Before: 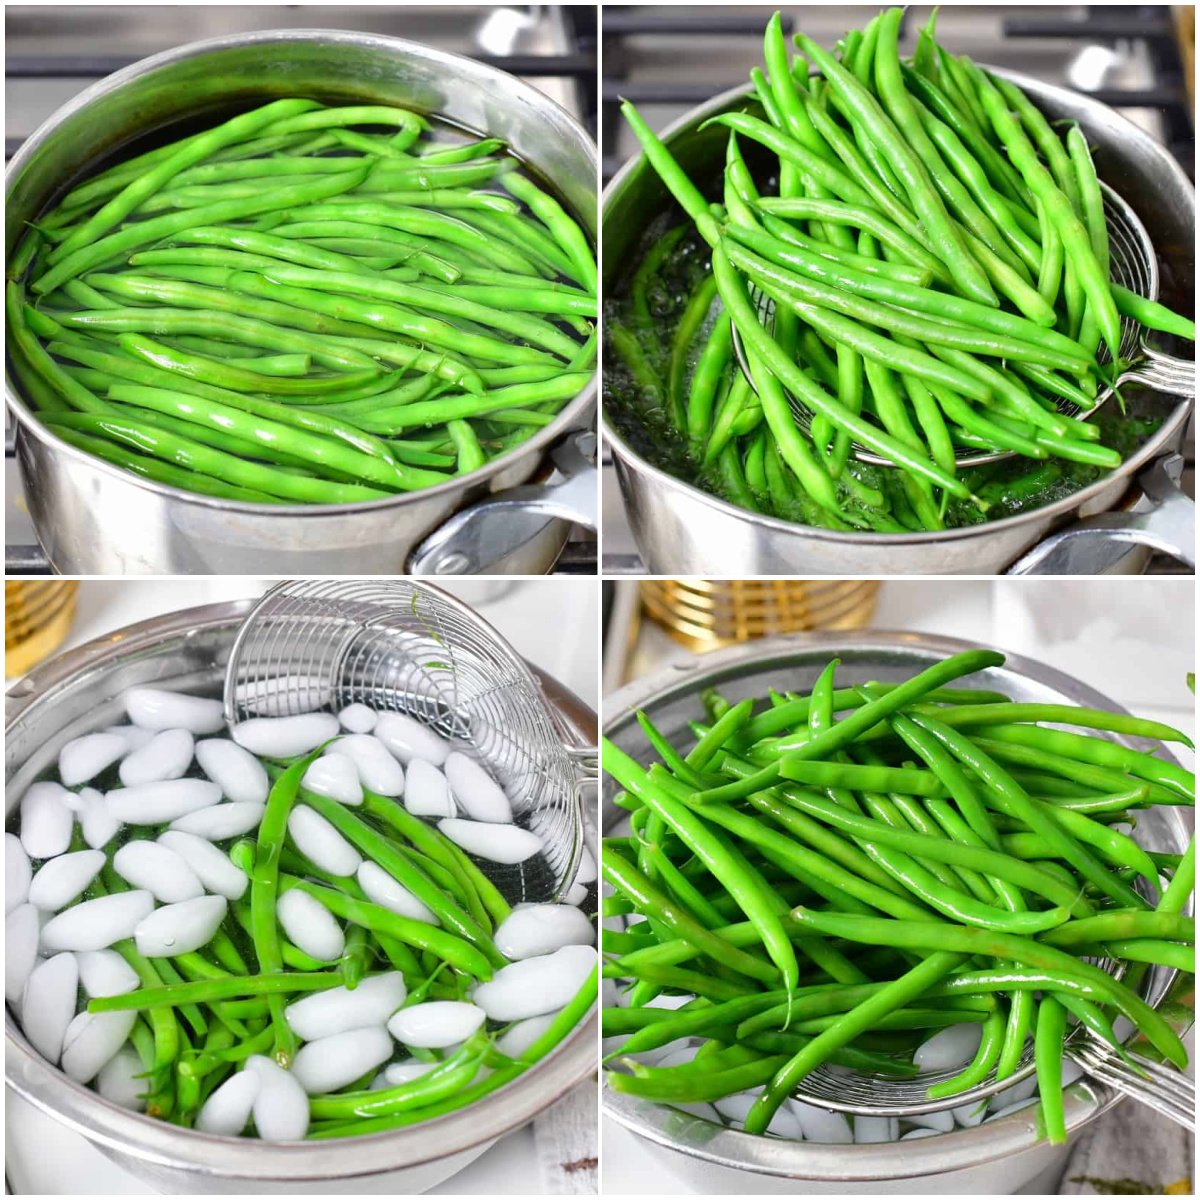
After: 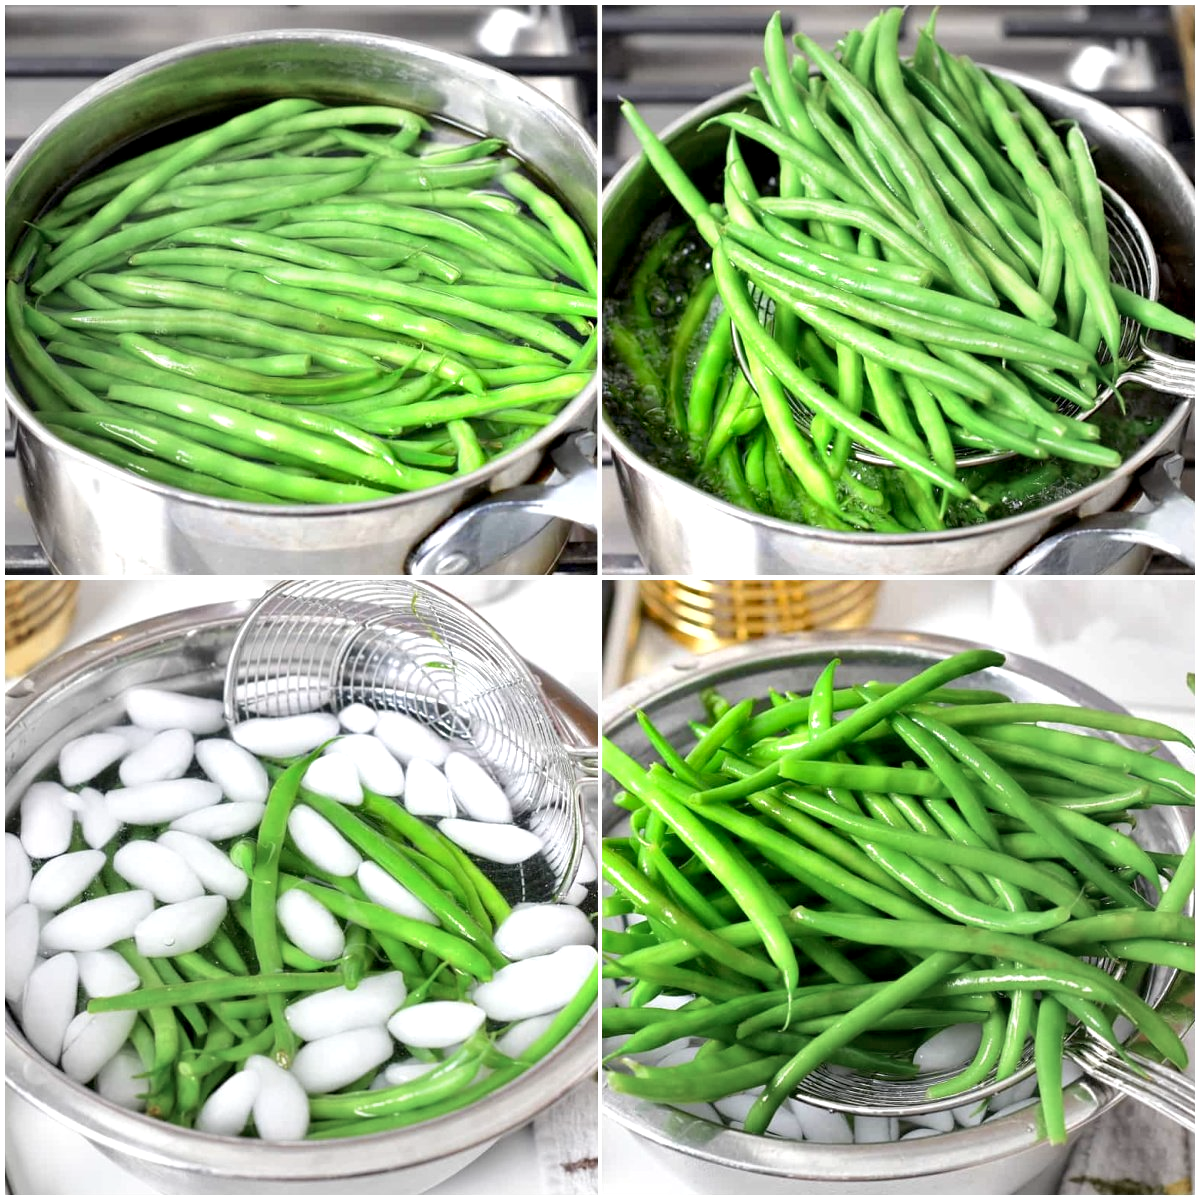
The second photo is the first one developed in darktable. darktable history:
exposure: black level correction 0.004, exposure 0.418 EV, compensate exposure bias true, compensate highlight preservation false
vignetting: fall-off start 32.94%, fall-off radius 64.48%, brightness -0.176, saturation -0.301, width/height ratio 0.962, dithering 16-bit output, unbound false
shadows and highlights: shadows 13.78, white point adjustment 1.21, highlights -1.63, soften with gaussian
